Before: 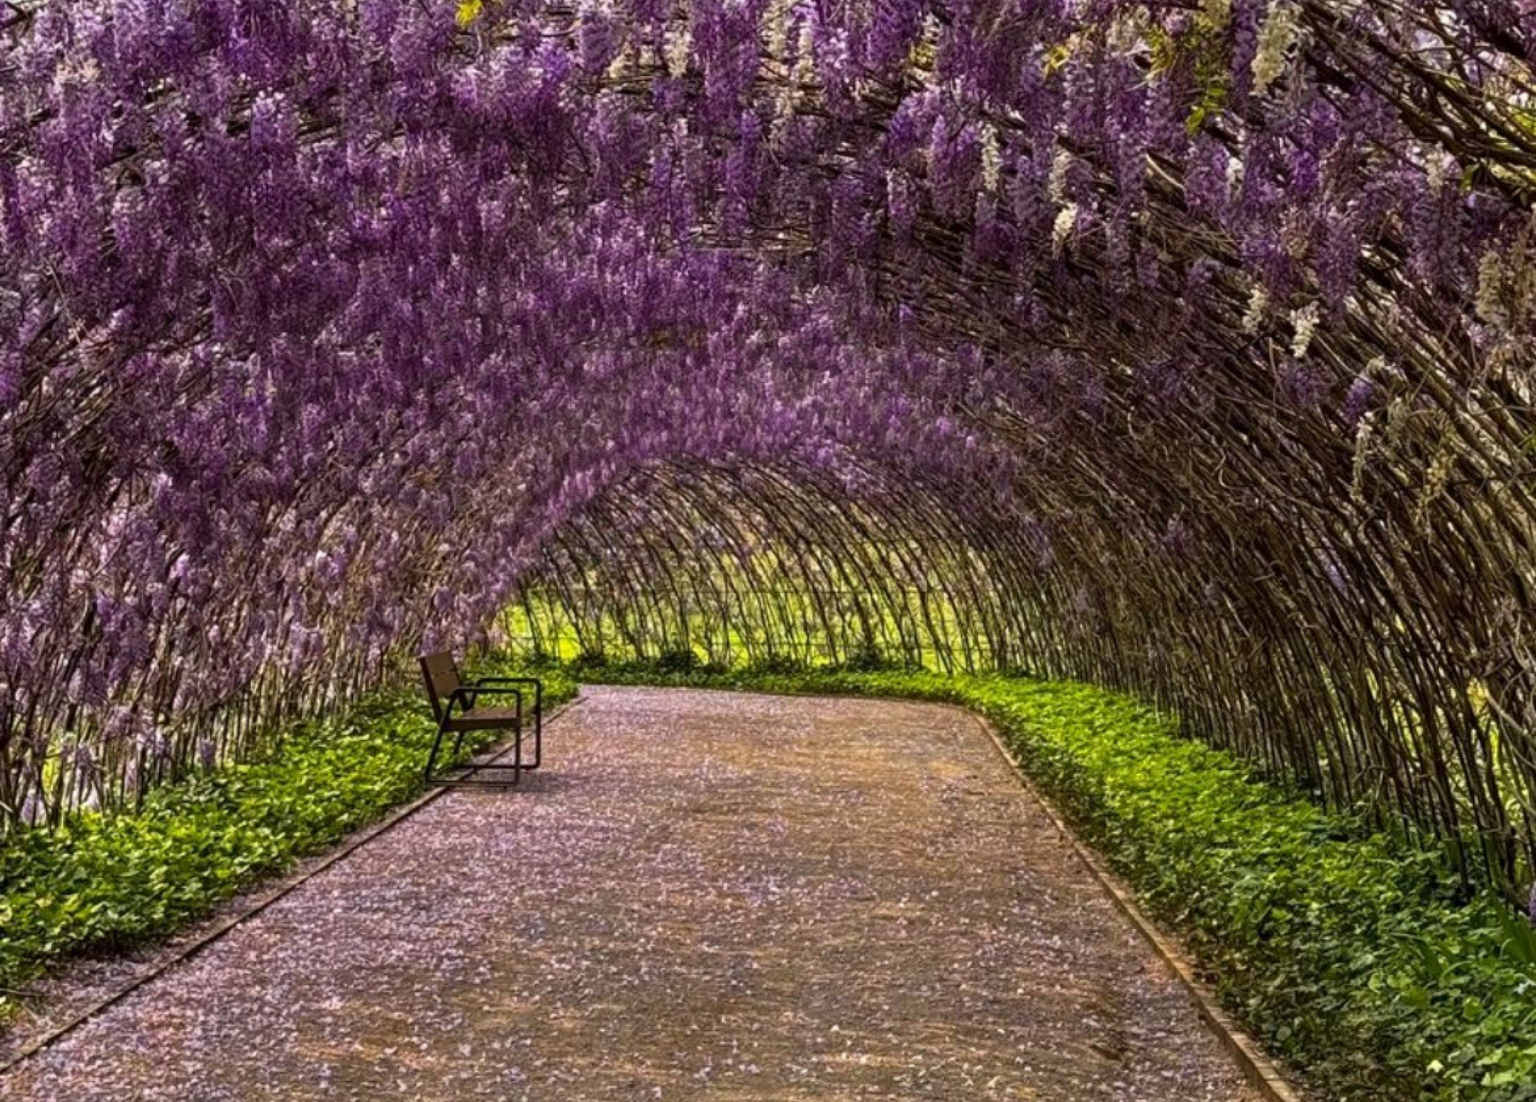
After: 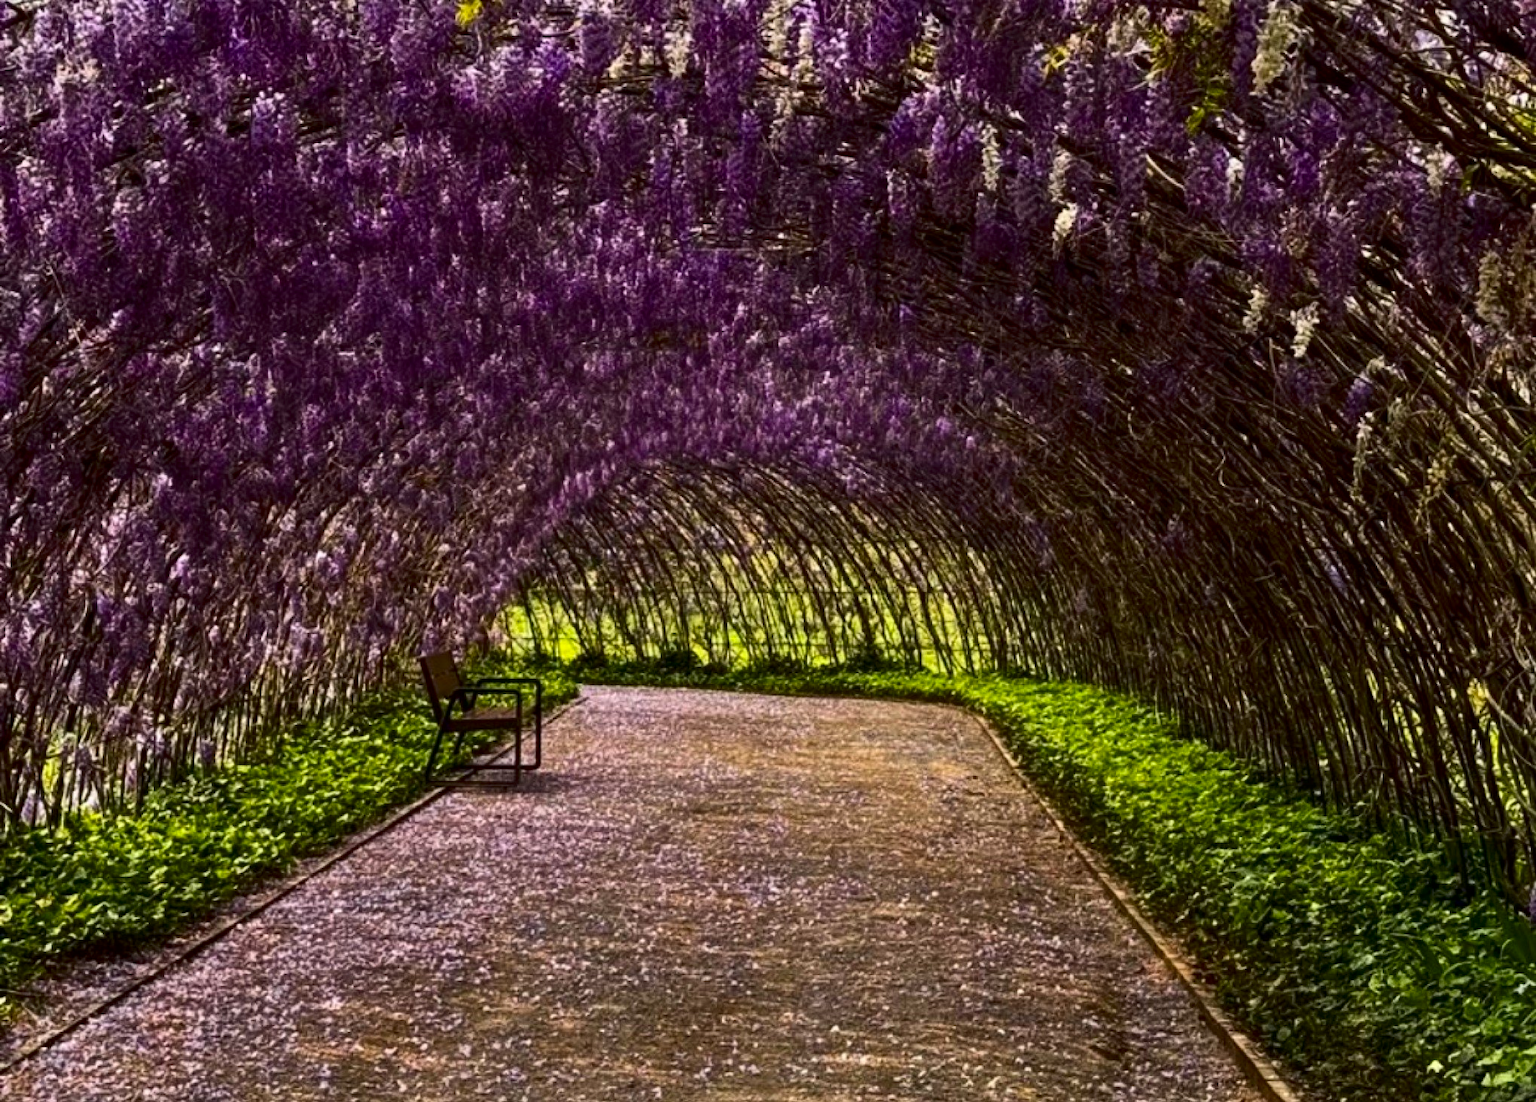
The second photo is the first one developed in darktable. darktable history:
contrast brightness saturation: contrast 0.203, brightness -0.112, saturation 0.097
